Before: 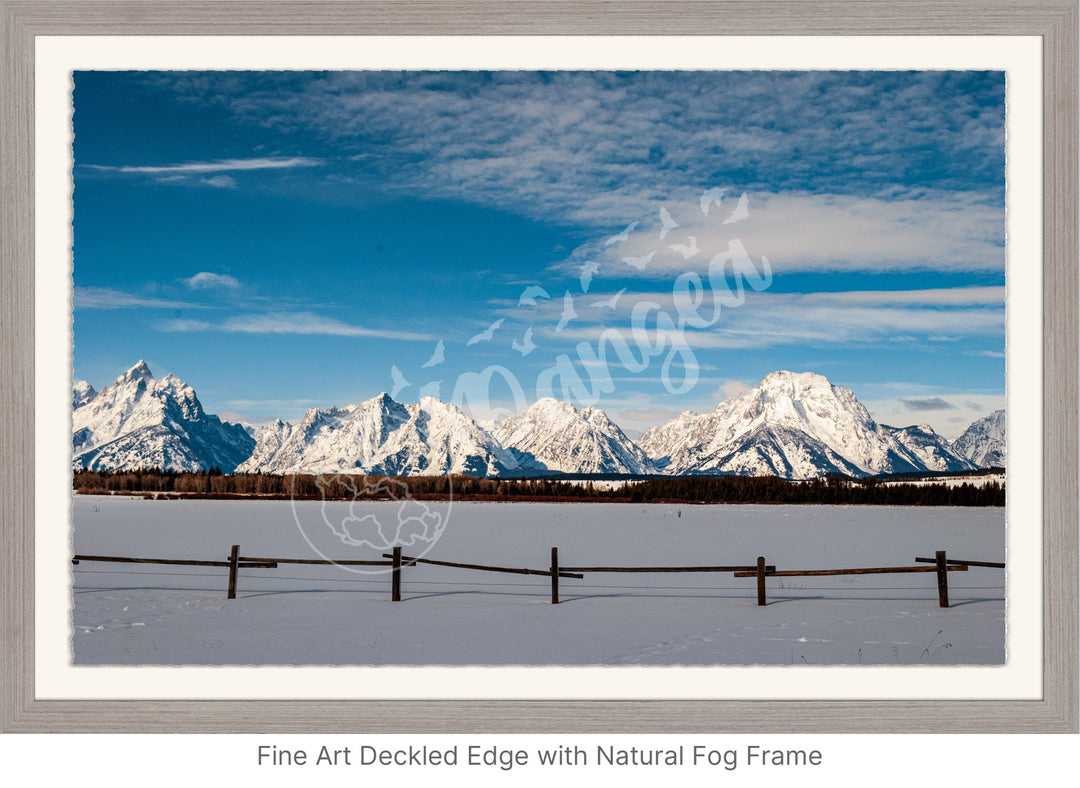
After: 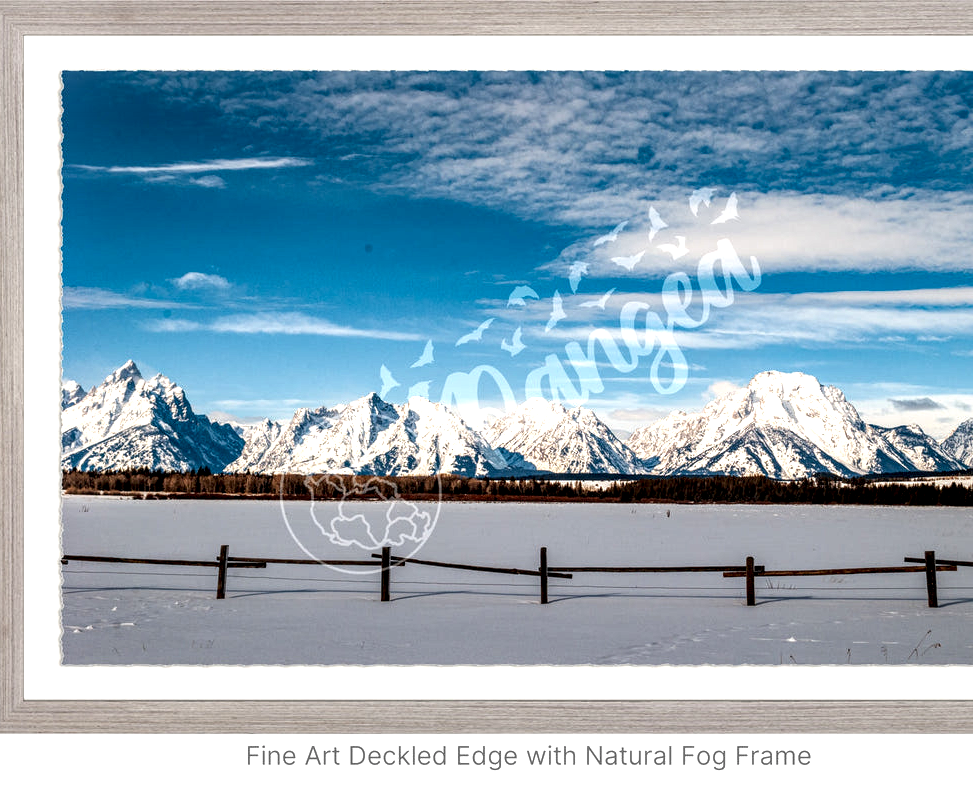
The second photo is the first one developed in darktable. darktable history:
crop and rotate: left 1.088%, right 8.807%
exposure: black level correction 0, exposure 0.5 EV, compensate exposure bias true, compensate highlight preservation false
local contrast: highlights 60%, shadows 60%, detail 160%
